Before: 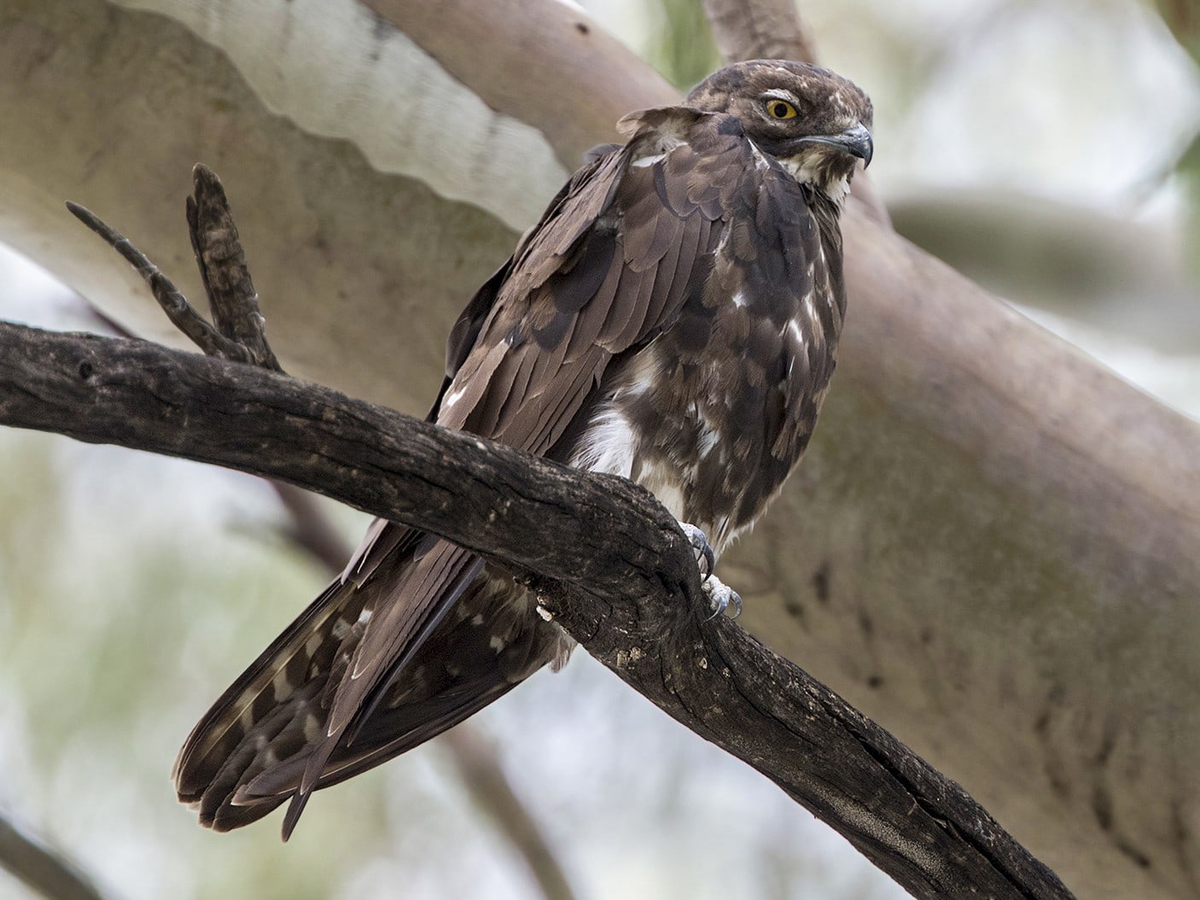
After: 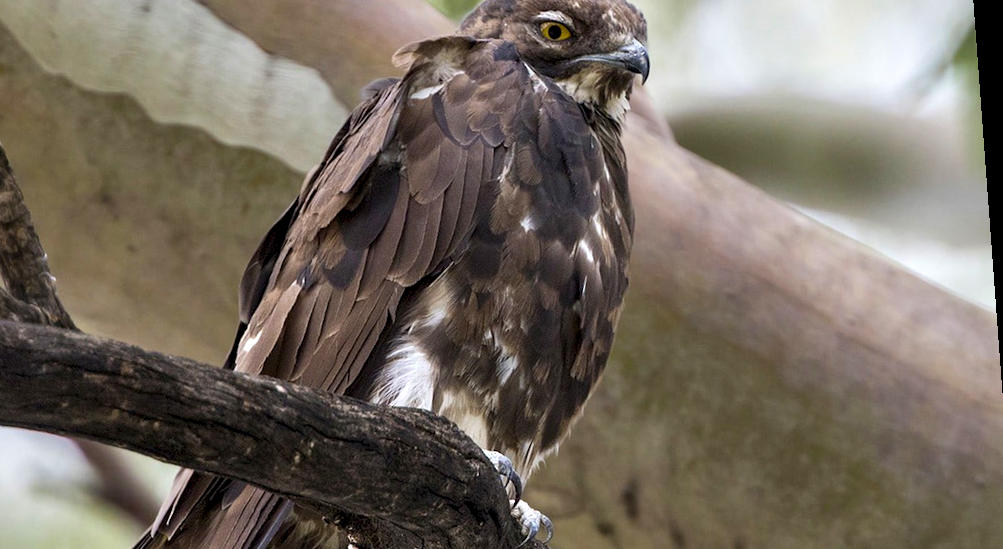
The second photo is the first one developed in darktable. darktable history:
contrast equalizer: octaves 7, y [[0.6 ×6], [0.55 ×6], [0 ×6], [0 ×6], [0 ×6]], mix 0.3
crop: left 18.38%, top 11.092%, right 2.134%, bottom 33.217%
rotate and perspective: rotation -4.25°, automatic cropping off
color balance rgb: perceptual saturation grading › global saturation 20%, global vibrance 20%
